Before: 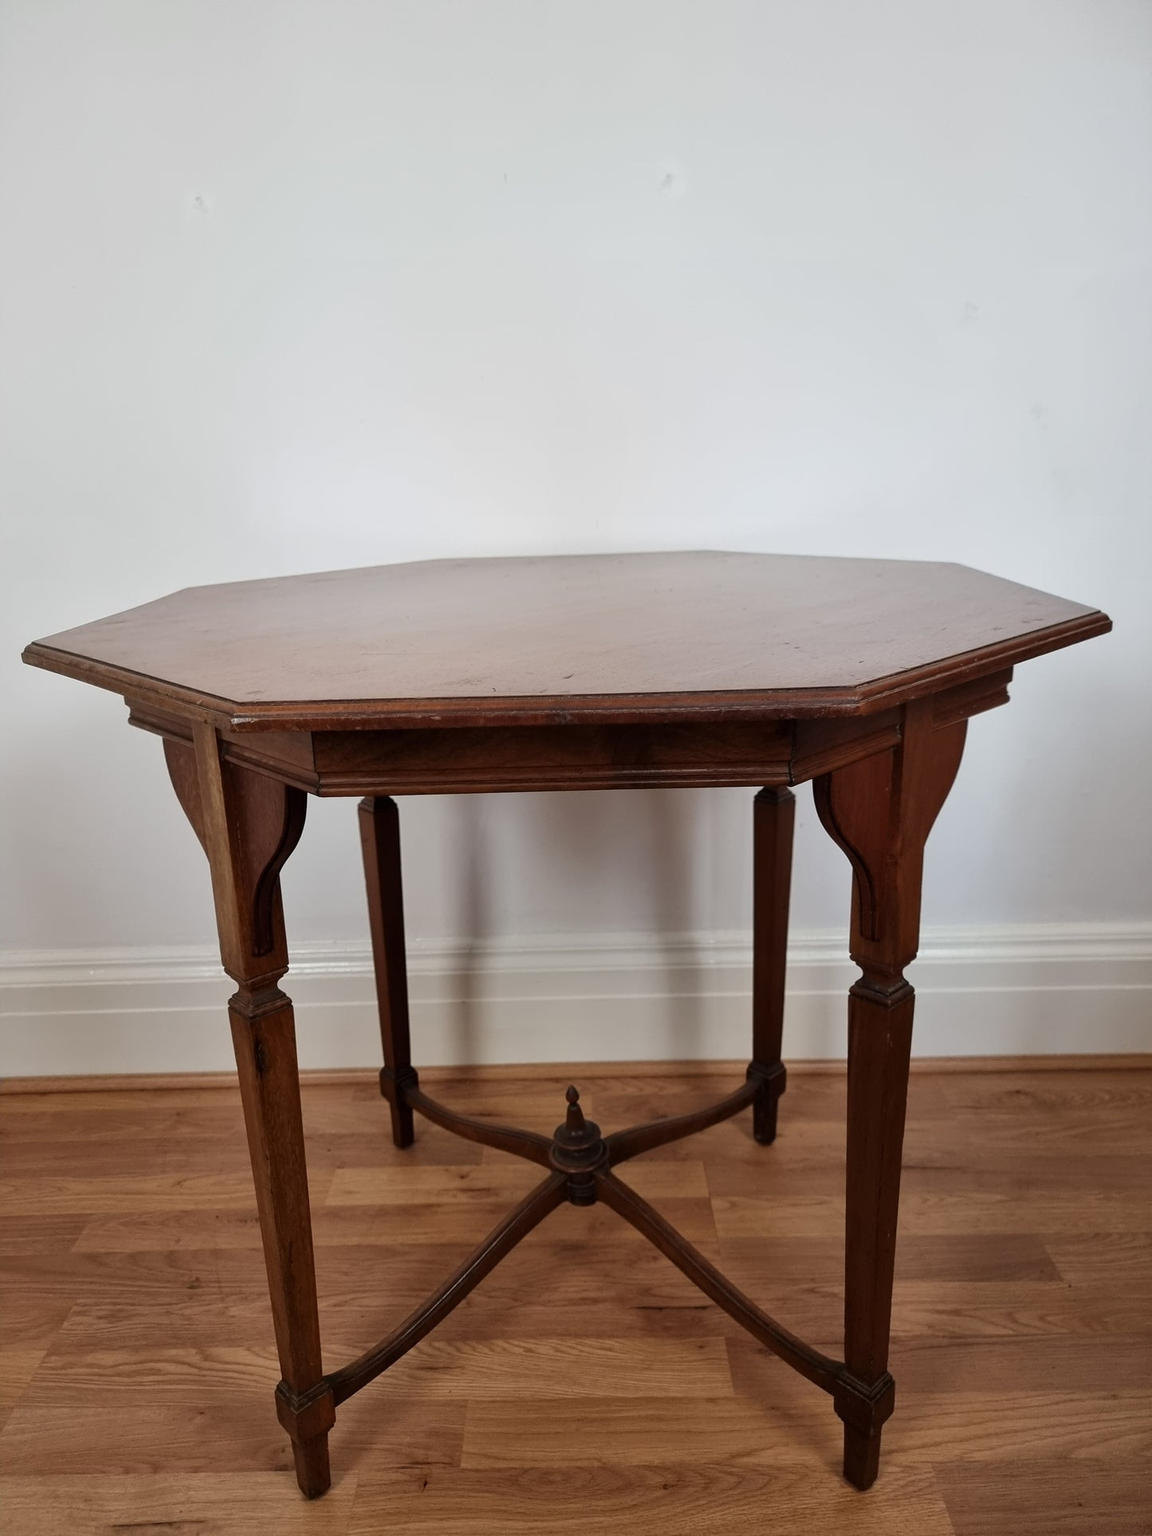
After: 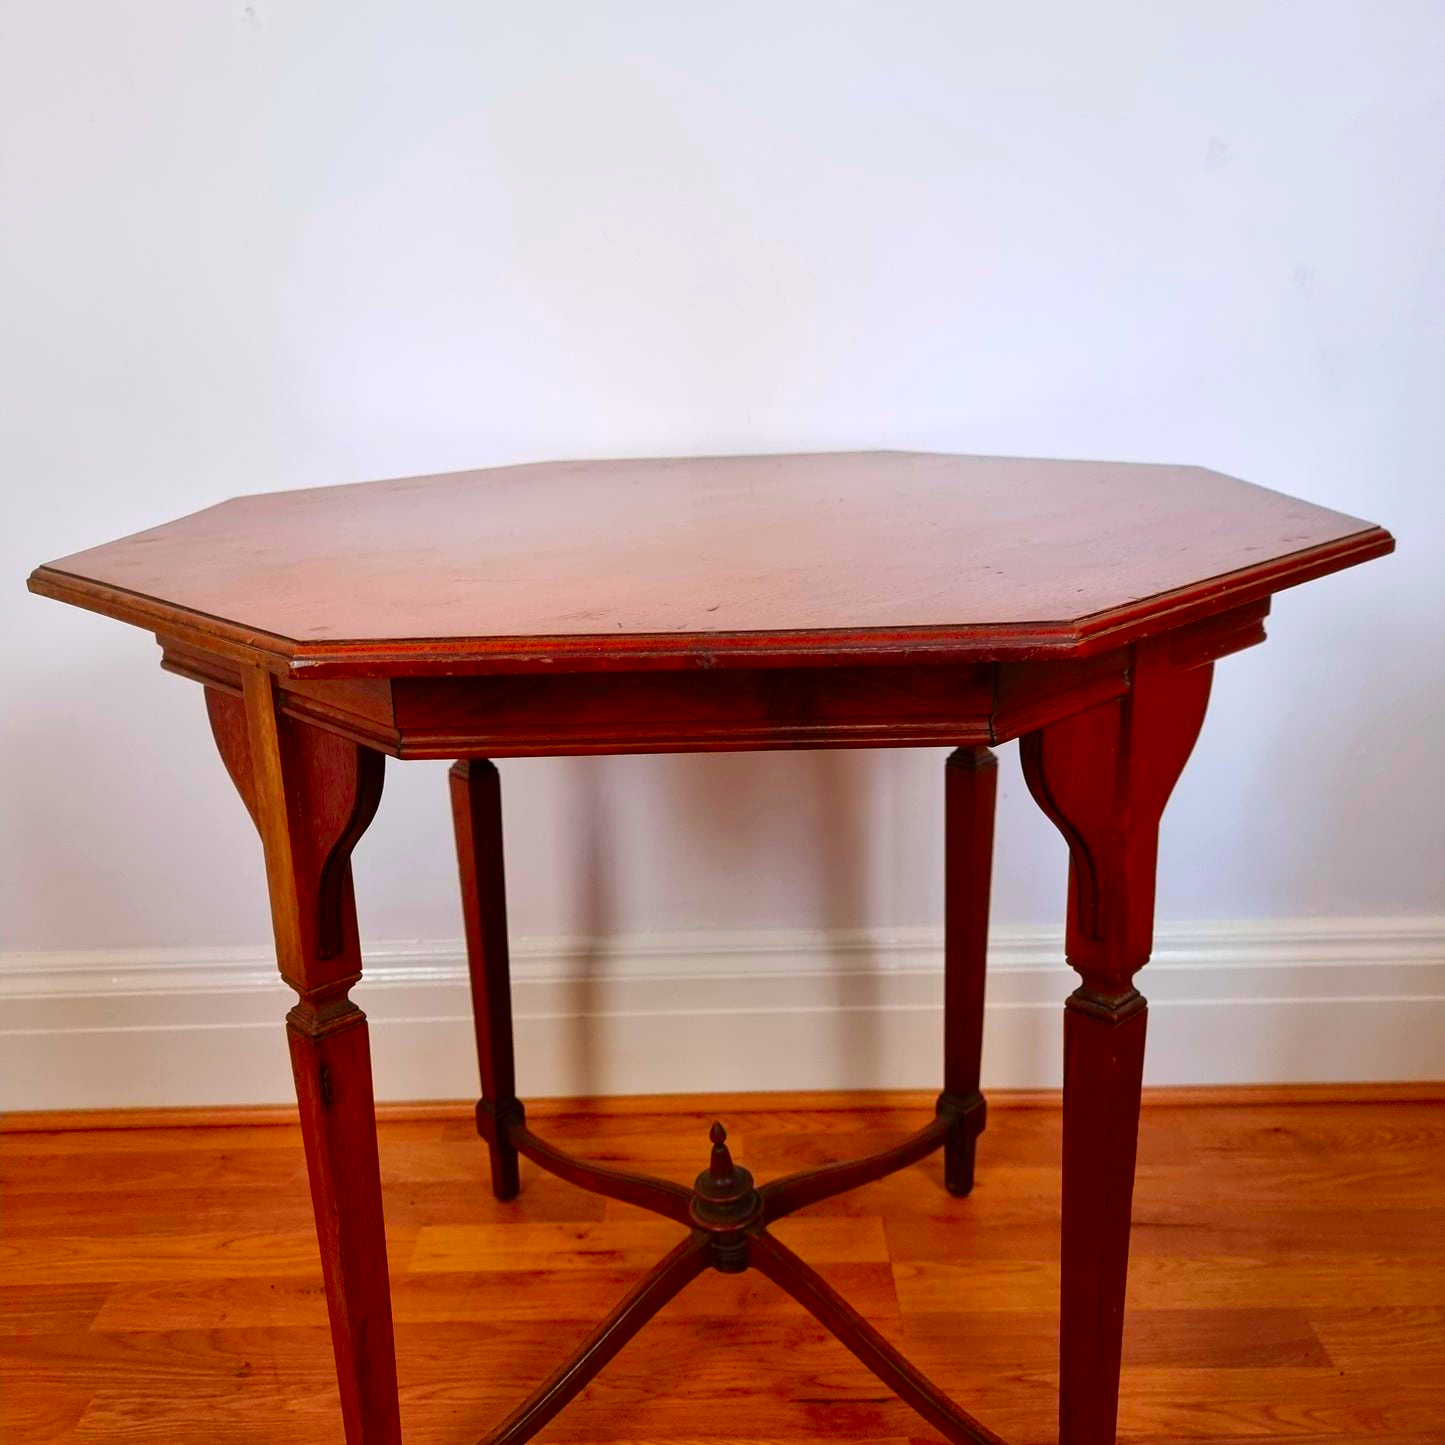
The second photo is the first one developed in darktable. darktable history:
exposure: exposure 0.2 EV, compensate highlight preservation false
crop and rotate: top 12.5%, bottom 12.5%
color correction: highlights a* 1.59, highlights b* -1.7, saturation 2.48
